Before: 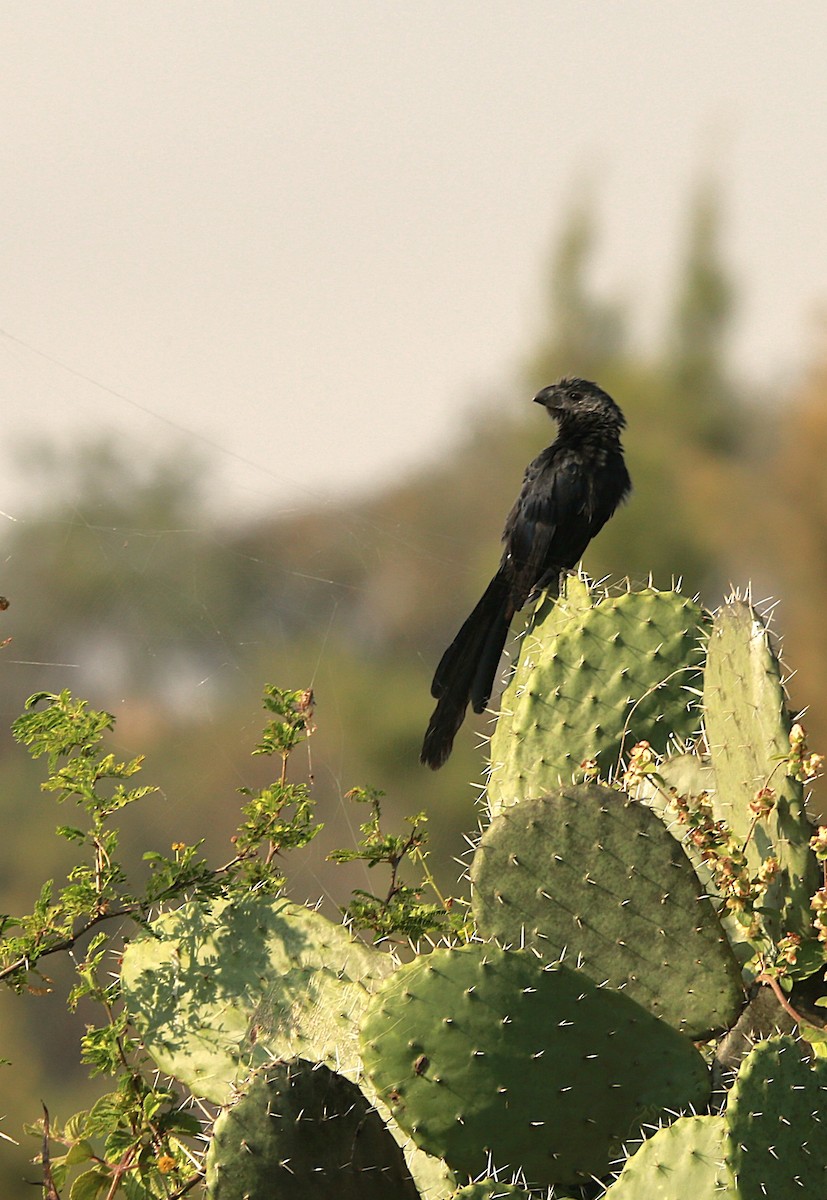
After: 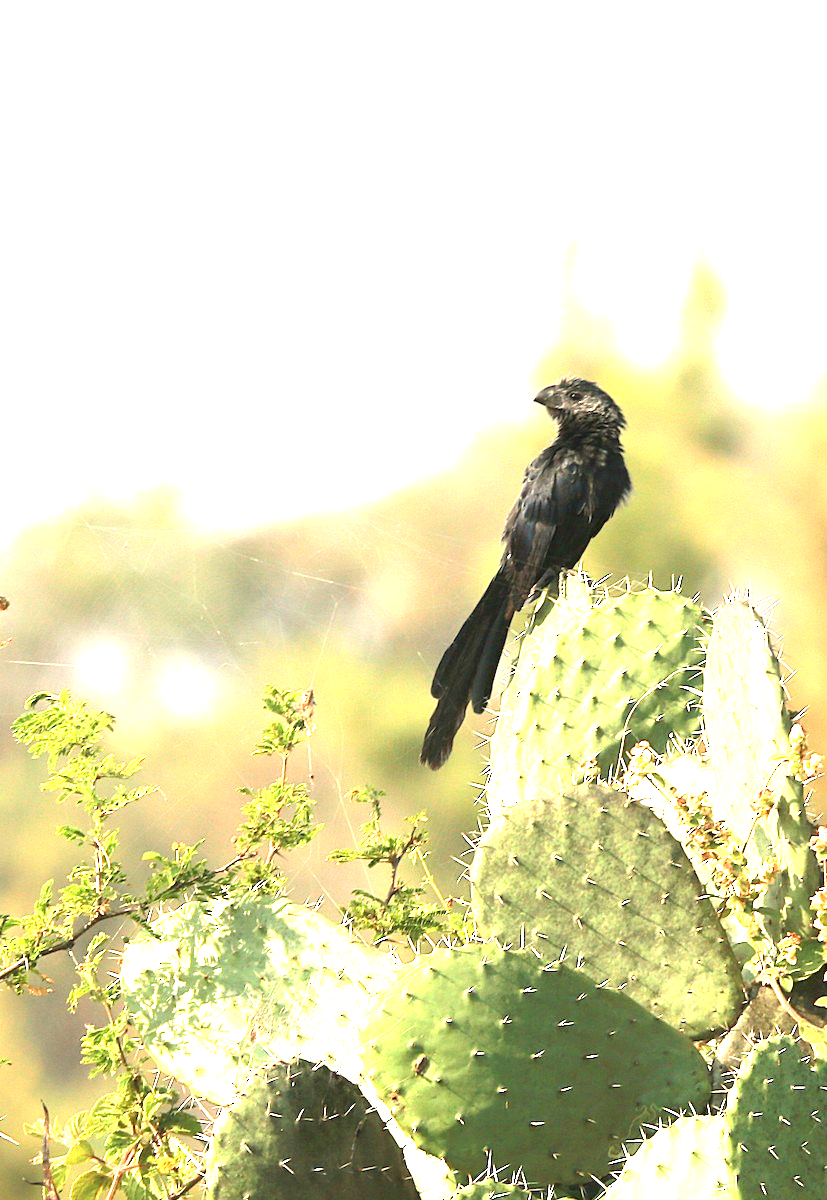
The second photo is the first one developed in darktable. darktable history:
exposure: exposure 2.185 EV, compensate exposure bias true, compensate highlight preservation false
